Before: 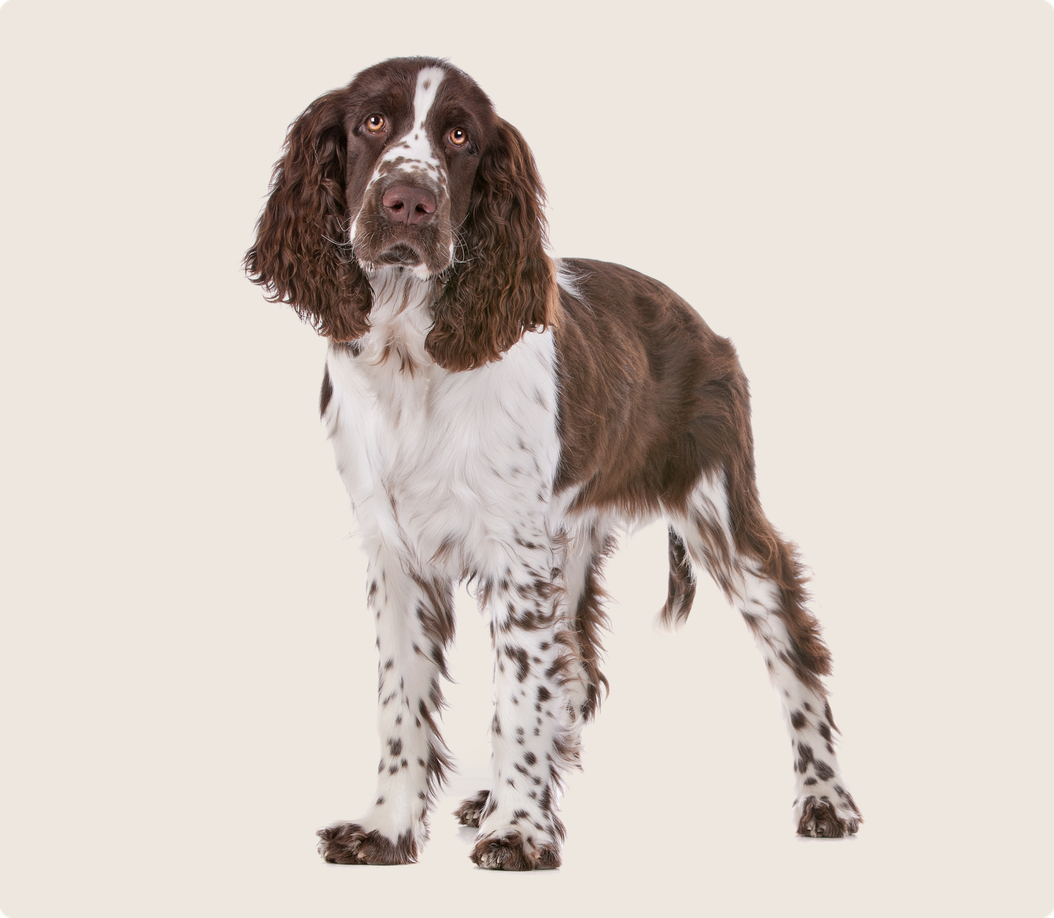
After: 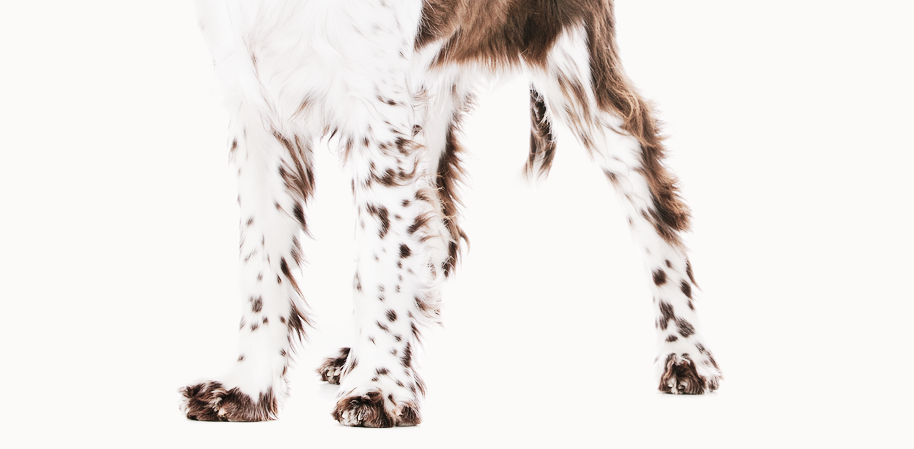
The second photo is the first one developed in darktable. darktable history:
color zones: curves: ch0 [(0, 0.559) (0.153, 0.551) (0.229, 0.5) (0.429, 0.5) (0.571, 0.5) (0.714, 0.5) (0.857, 0.5) (1, 0.559)]; ch1 [(0, 0.417) (0.112, 0.336) (0.213, 0.26) (0.429, 0.34) (0.571, 0.35) (0.683, 0.331) (0.857, 0.344) (1, 0.417)]
crop and rotate: left 13.268%, top 48.304%, bottom 2.721%
tone curve: curves: ch0 [(0, 0) (0.003, 0.023) (0.011, 0.024) (0.025, 0.026) (0.044, 0.035) (0.069, 0.05) (0.1, 0.071) (0.136, 0.098) (0.177, 0.135) (0.224, 0.172) (0.277, 0.227) (0.335, 0.296) (0.399, 0.372) (0.468, 0.462) (0.543, 0.58) (0.623, 0.697) (0.709, 0.789) (0.801, 0.86) (0.898, 0.918) (1, 1)], preserve colors none
base curve: curves: ch0 [(0, 0) (0.028, 0.03) (0.121, 0.232) (0.46, 0.748) (0.859, 0.968) (1, 1)], preserve colors none
